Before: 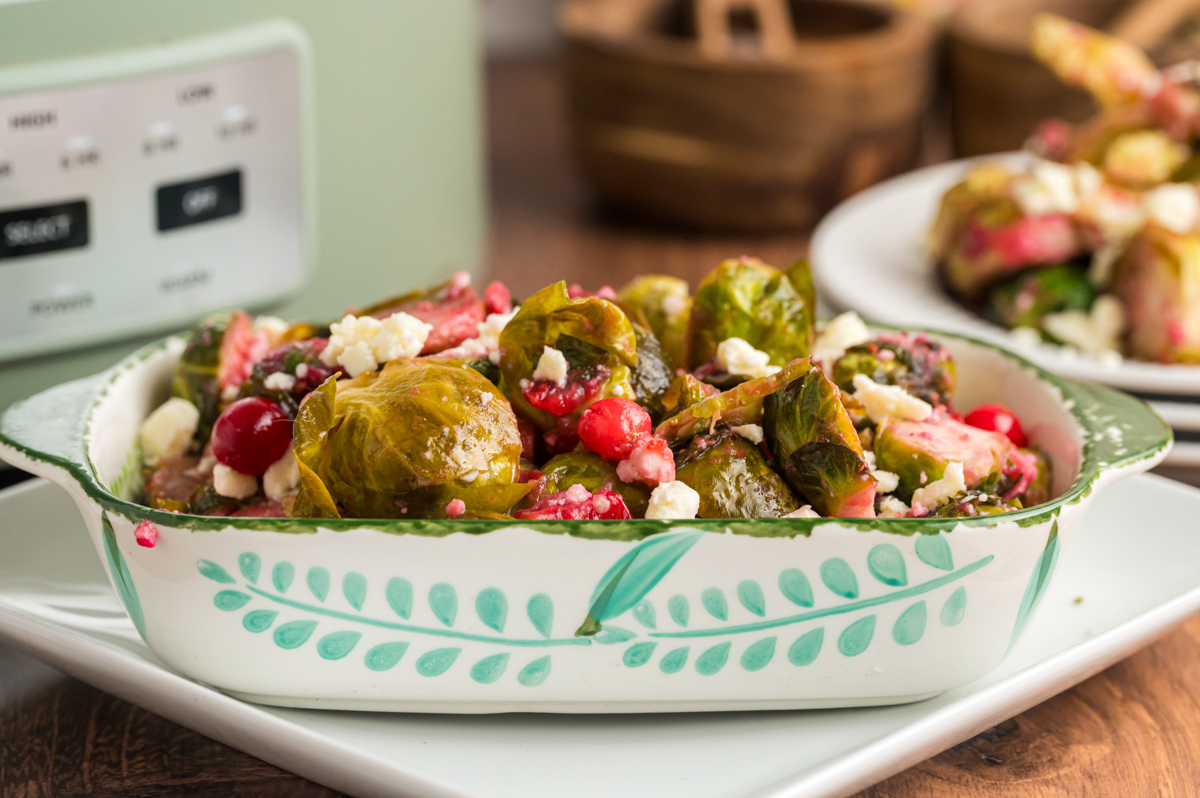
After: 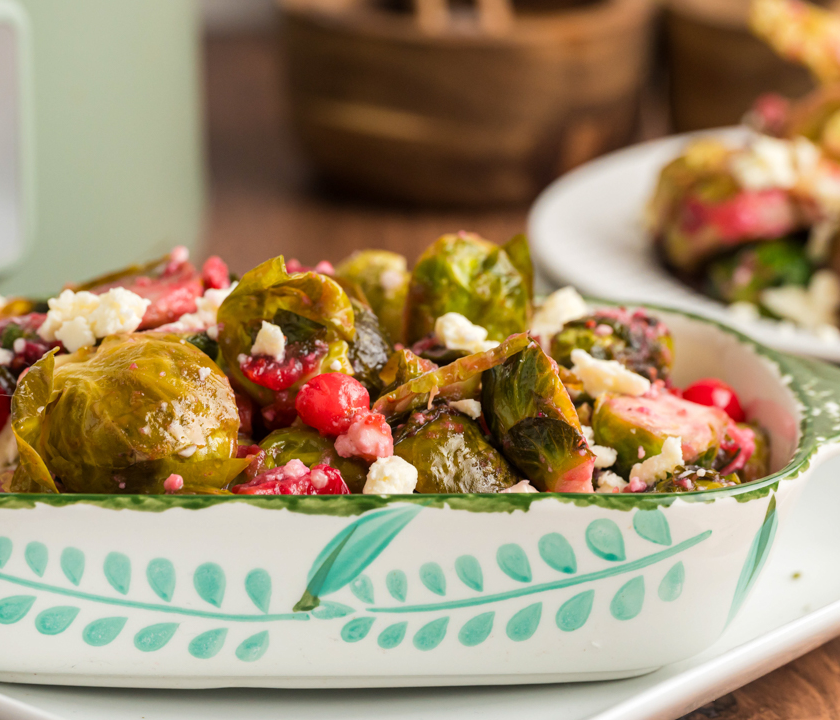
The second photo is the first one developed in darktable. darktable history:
crop and rotate: left 23.543%, top 3.306%, right 6.384%, bottom 6.422%
